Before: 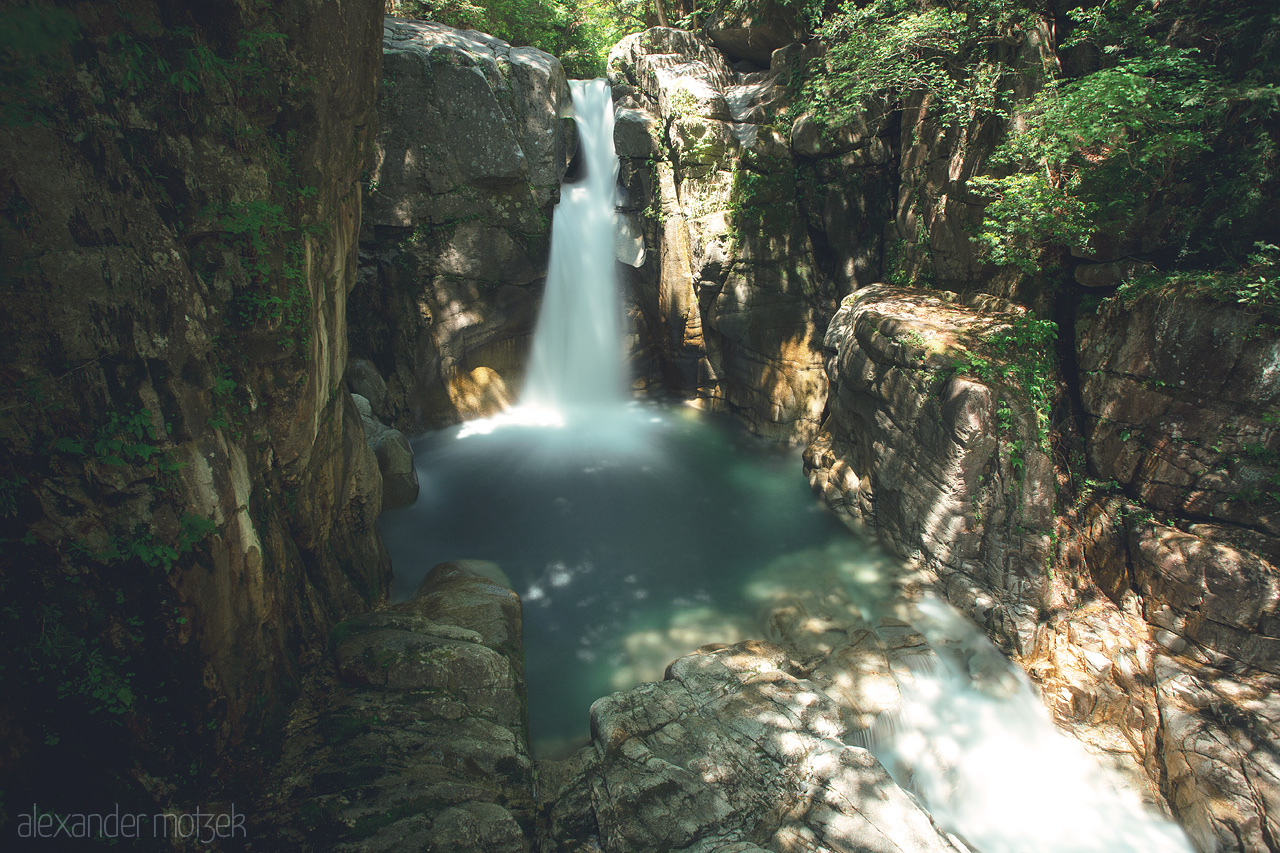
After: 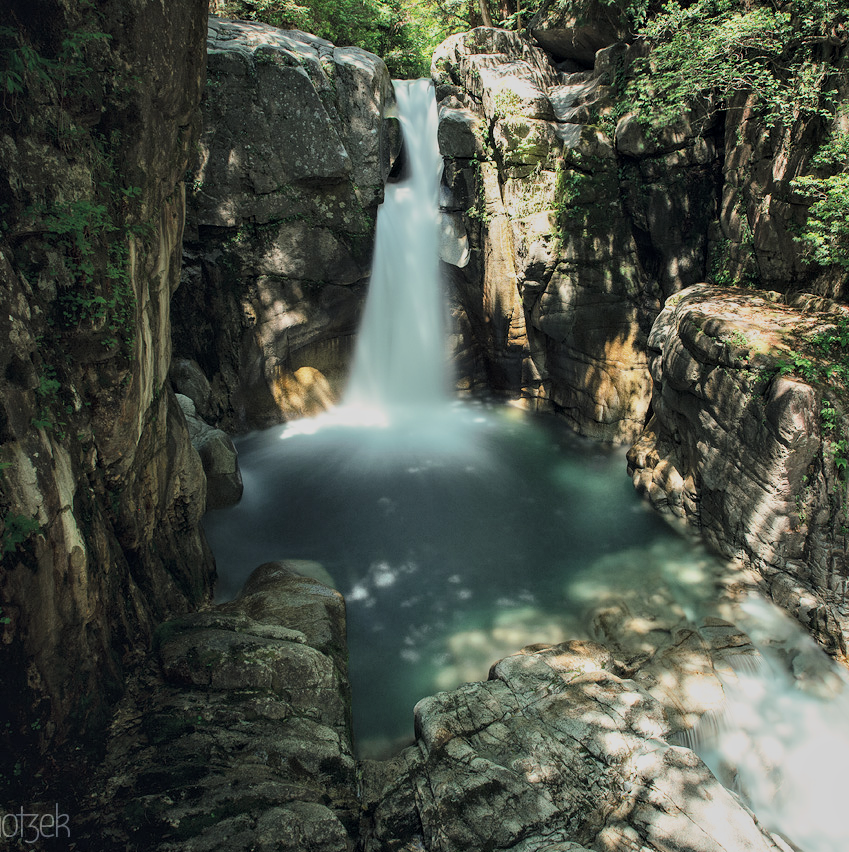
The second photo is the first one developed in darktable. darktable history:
filmic rgb: black relative exposure -7.14 EV, white relative exposure 5.38 EV, hardness 3.02, color science v6 (2022)
contrast equalizer: y [[0.524, 0.538, 0.547, 0.548, 0.538, 0.524], [0.5 ×6], [0.5 ×6], [0 ×6], [0 ×6]]
crop and rotate: left 13.815%, right 19.782%
local contrast: highlights 102%, shadows 100%, detail 131%, midtone range 0.2
